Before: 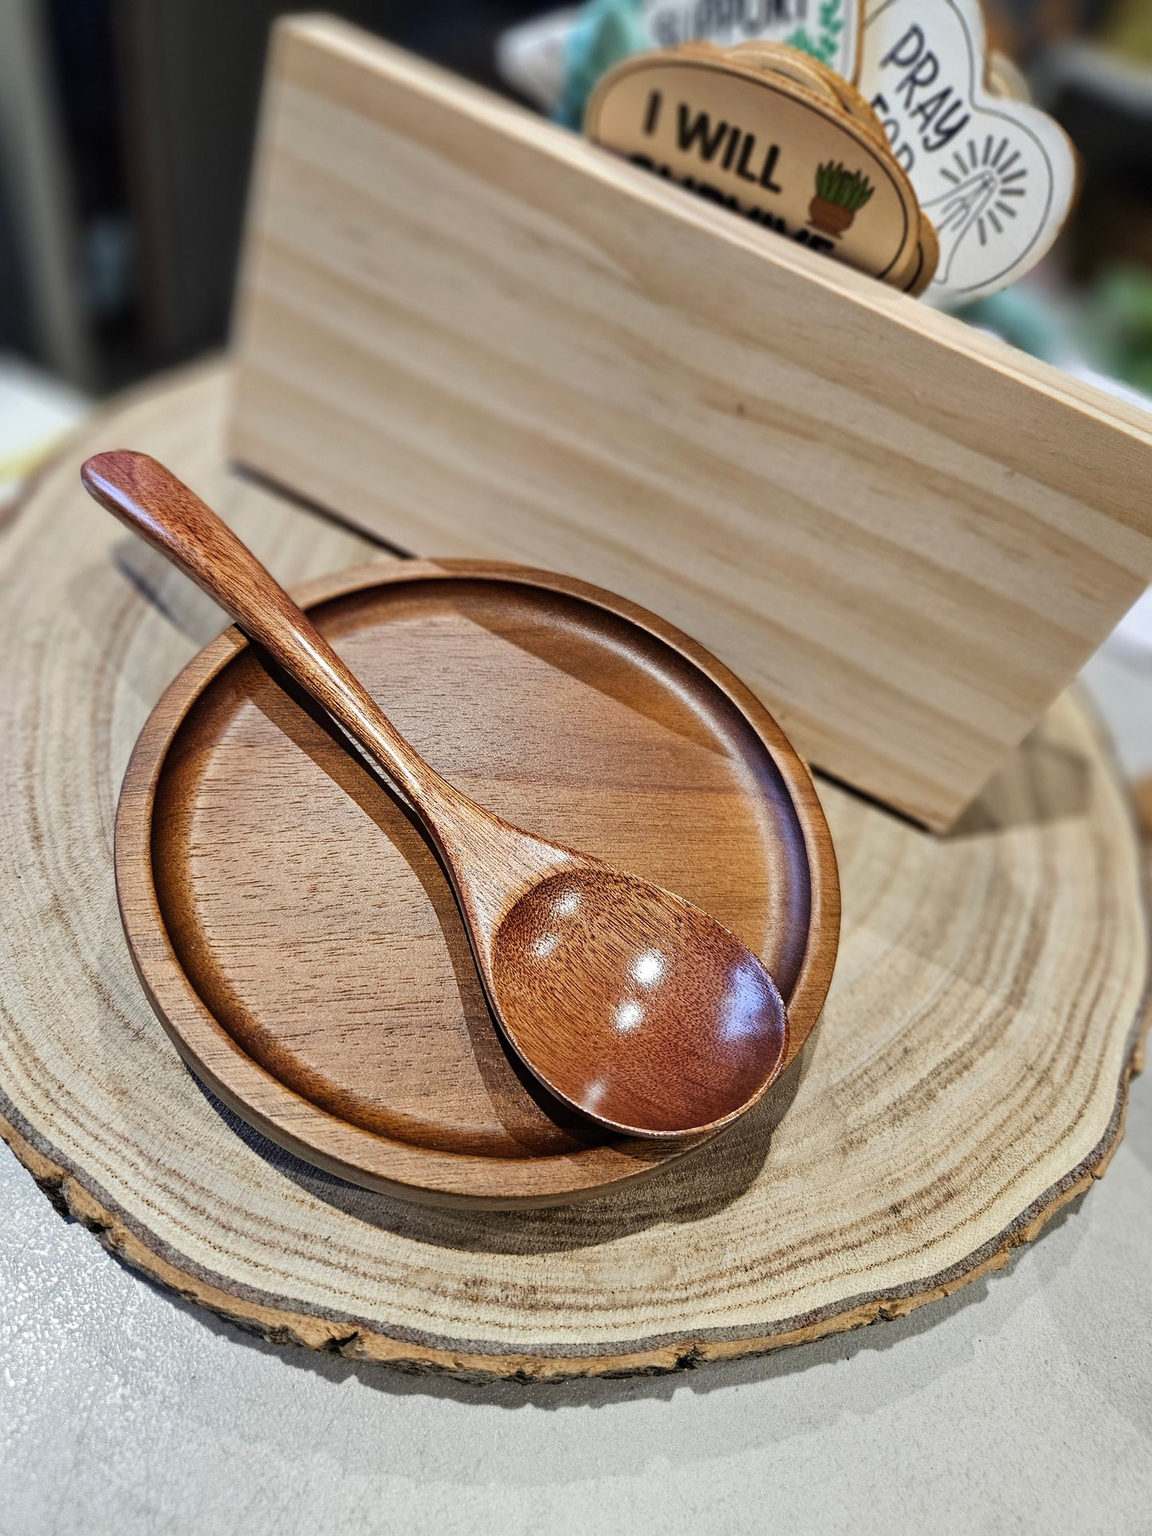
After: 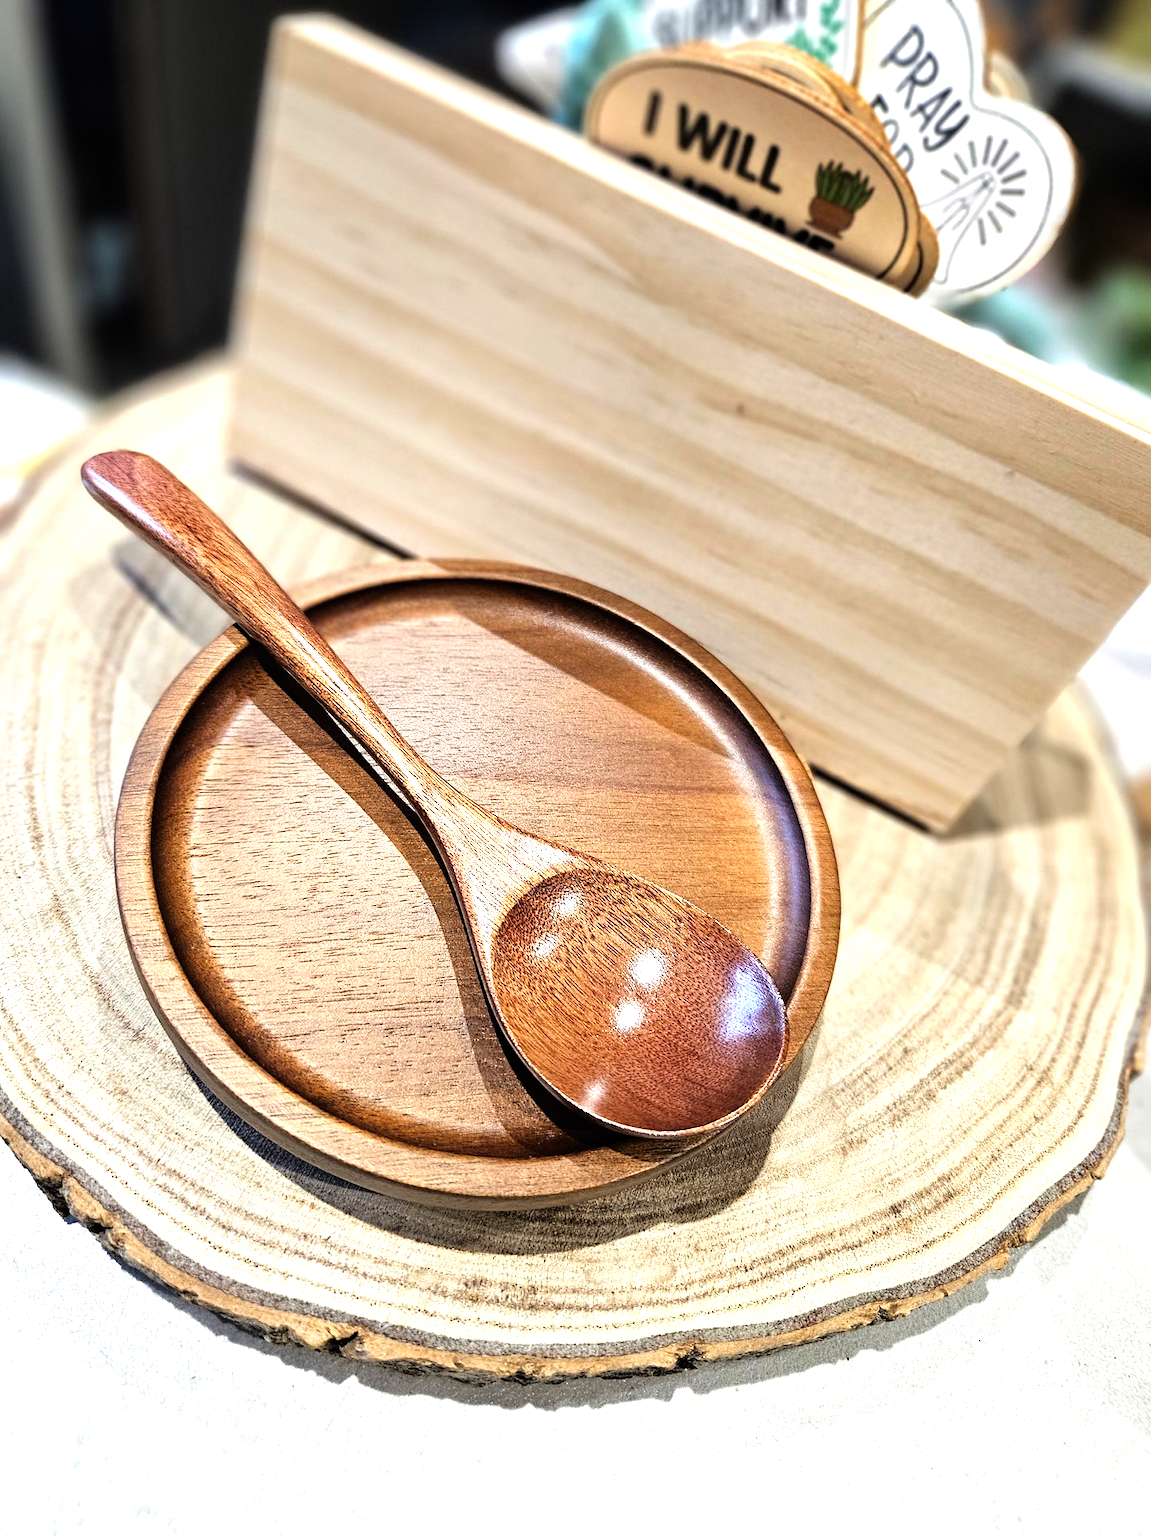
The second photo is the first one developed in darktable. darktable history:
tone equalizer: -8 EV -1.06 EV, -7 EV -1.01 EV, -6 EV -0.894 EV, -5 EV -0.547 EV, -3 EV 0.569 EV, -2 EV 0.875 EV, -1 EV 0.989 EV, +0 EV 1.07 EV
